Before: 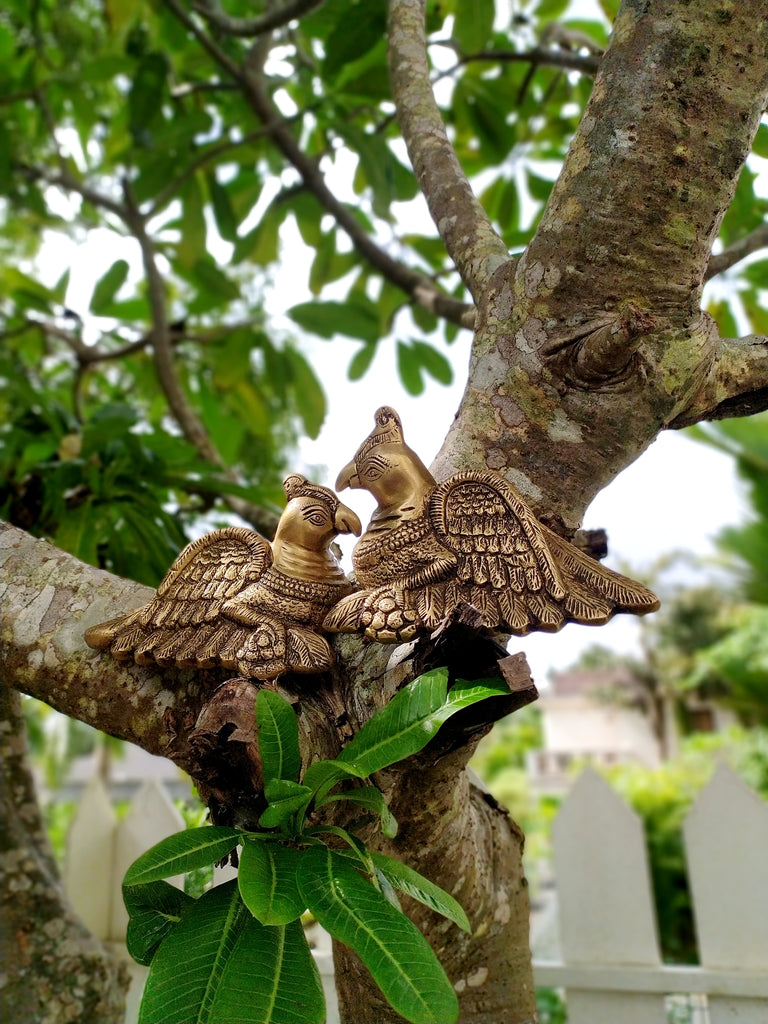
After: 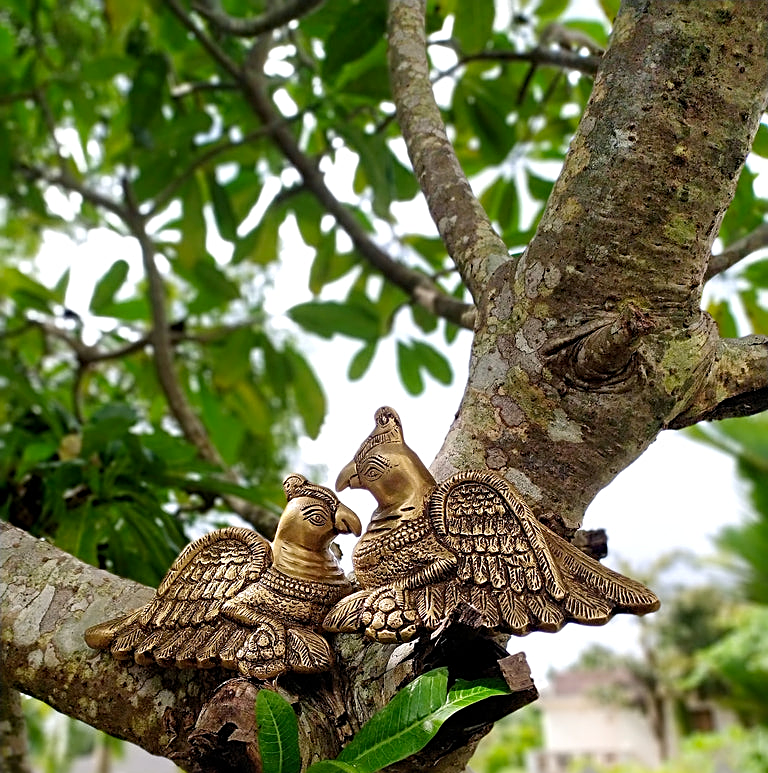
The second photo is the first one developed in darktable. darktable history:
crop: bottom 24.421%
color balance rgb: shadows lift › chroma 1.479%, shadows lift › hue 258.09°, perceptual saturation grading › global saturation 0.872%, global vibrance 15.732%, saturation formula JzAzBz (2021)
sharpen: radius 2.531, amount 0.63
